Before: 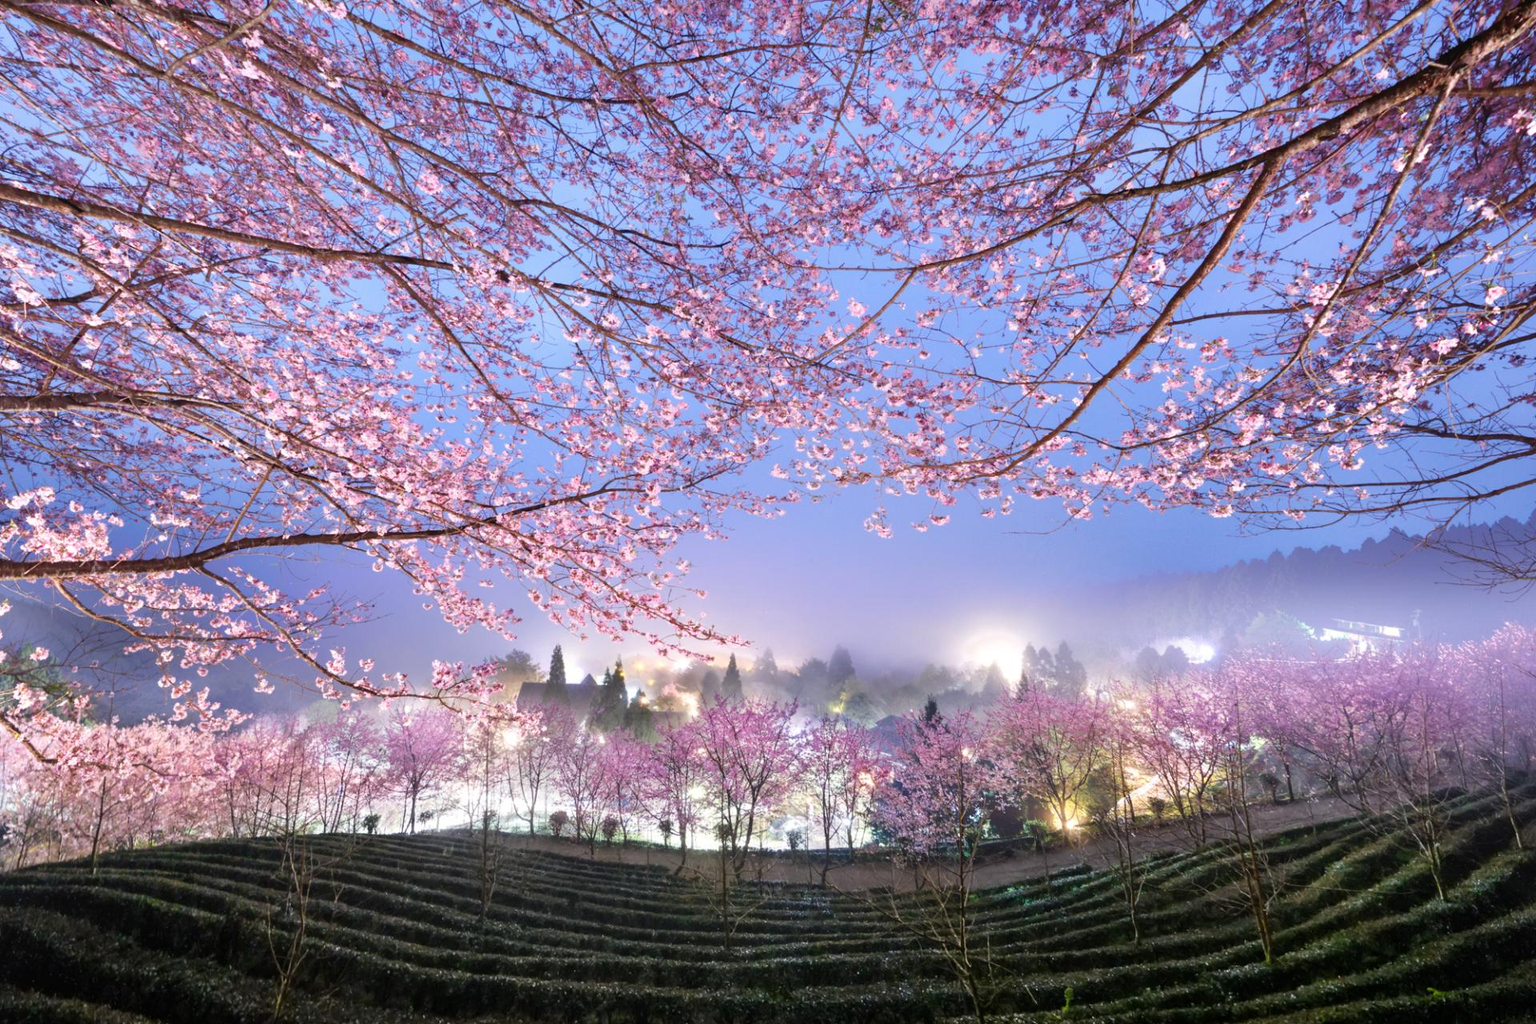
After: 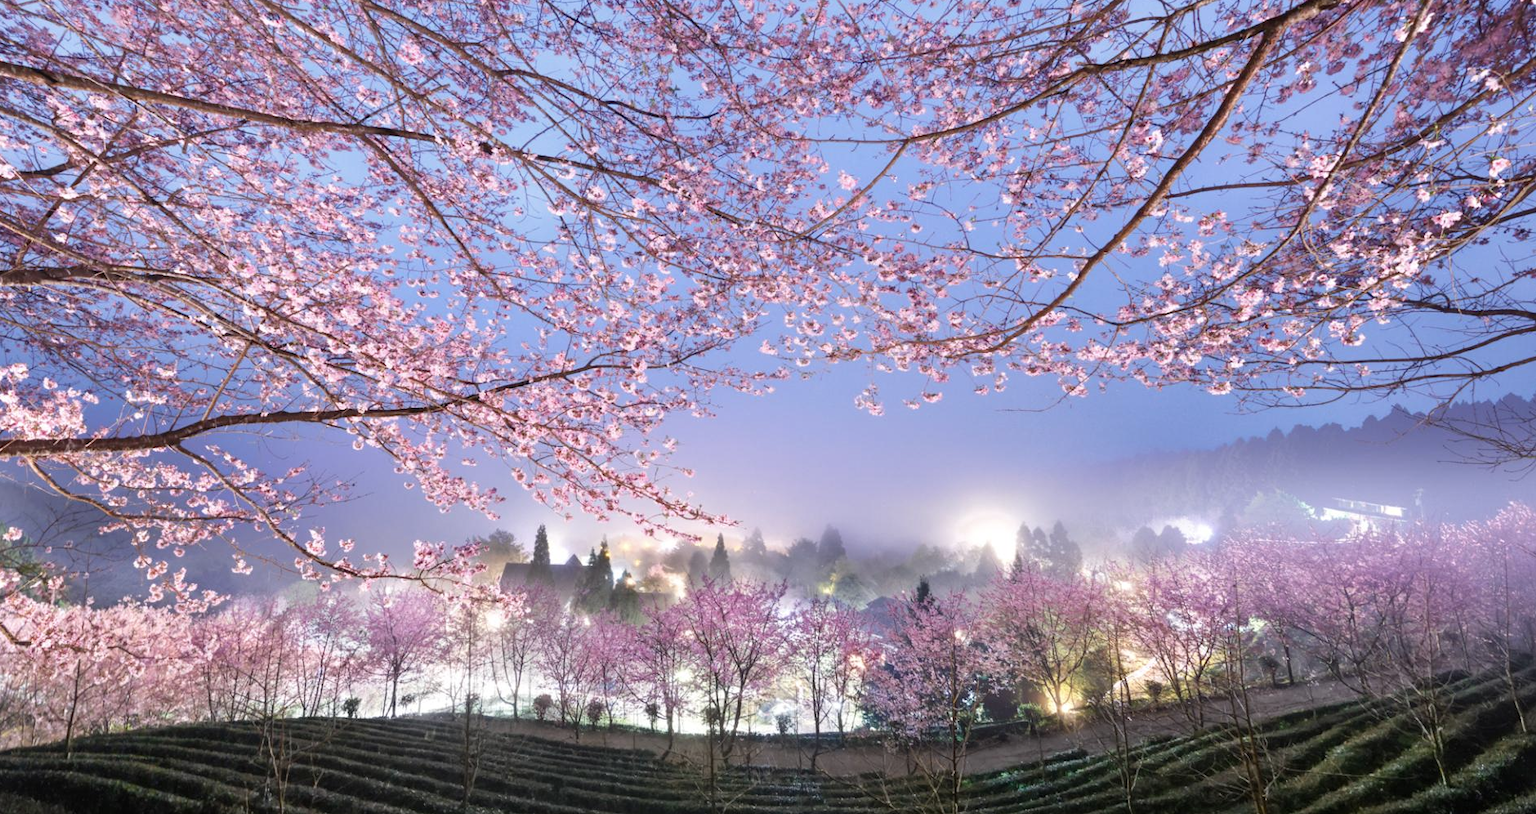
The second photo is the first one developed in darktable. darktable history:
crop and rotate: left 1.814%, top 12.818%, right 0.25%, bottom 9.225%
color correction: saturation 0.85
